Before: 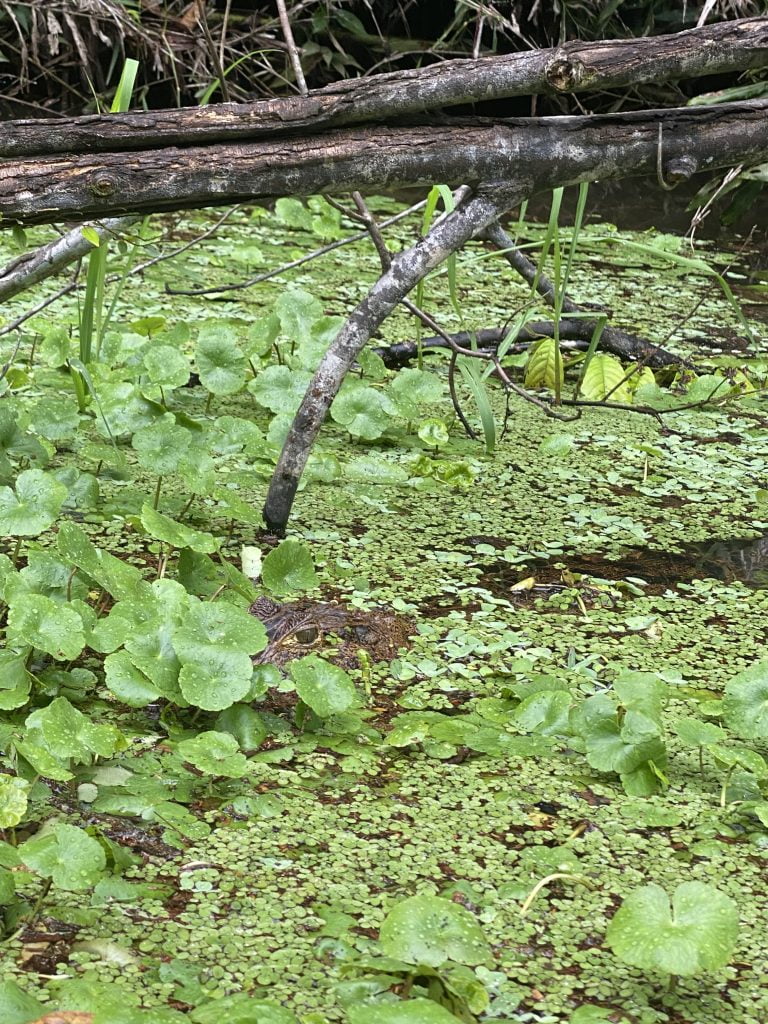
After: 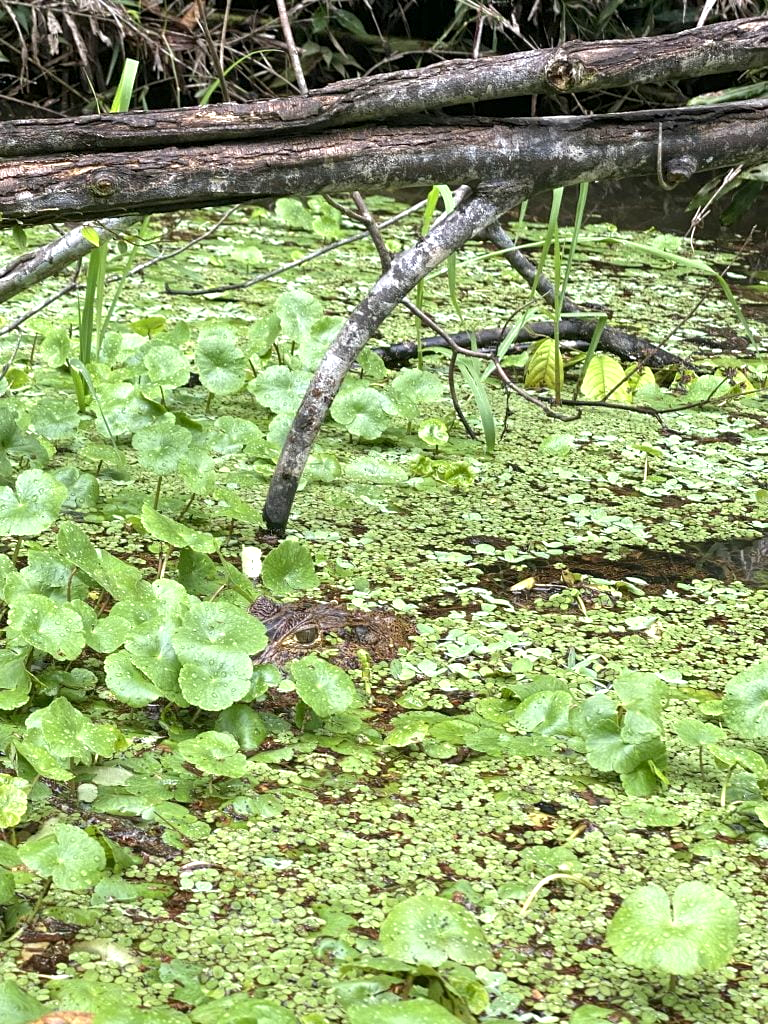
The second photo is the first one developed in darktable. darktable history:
local contrast: highlights 100%, shadows 100%, detail 120%, midtone range 0.2
exposure: black level correction 0.001, exposure 0.5 EV, compensate exposure bias true, compensate highlight preservation false
